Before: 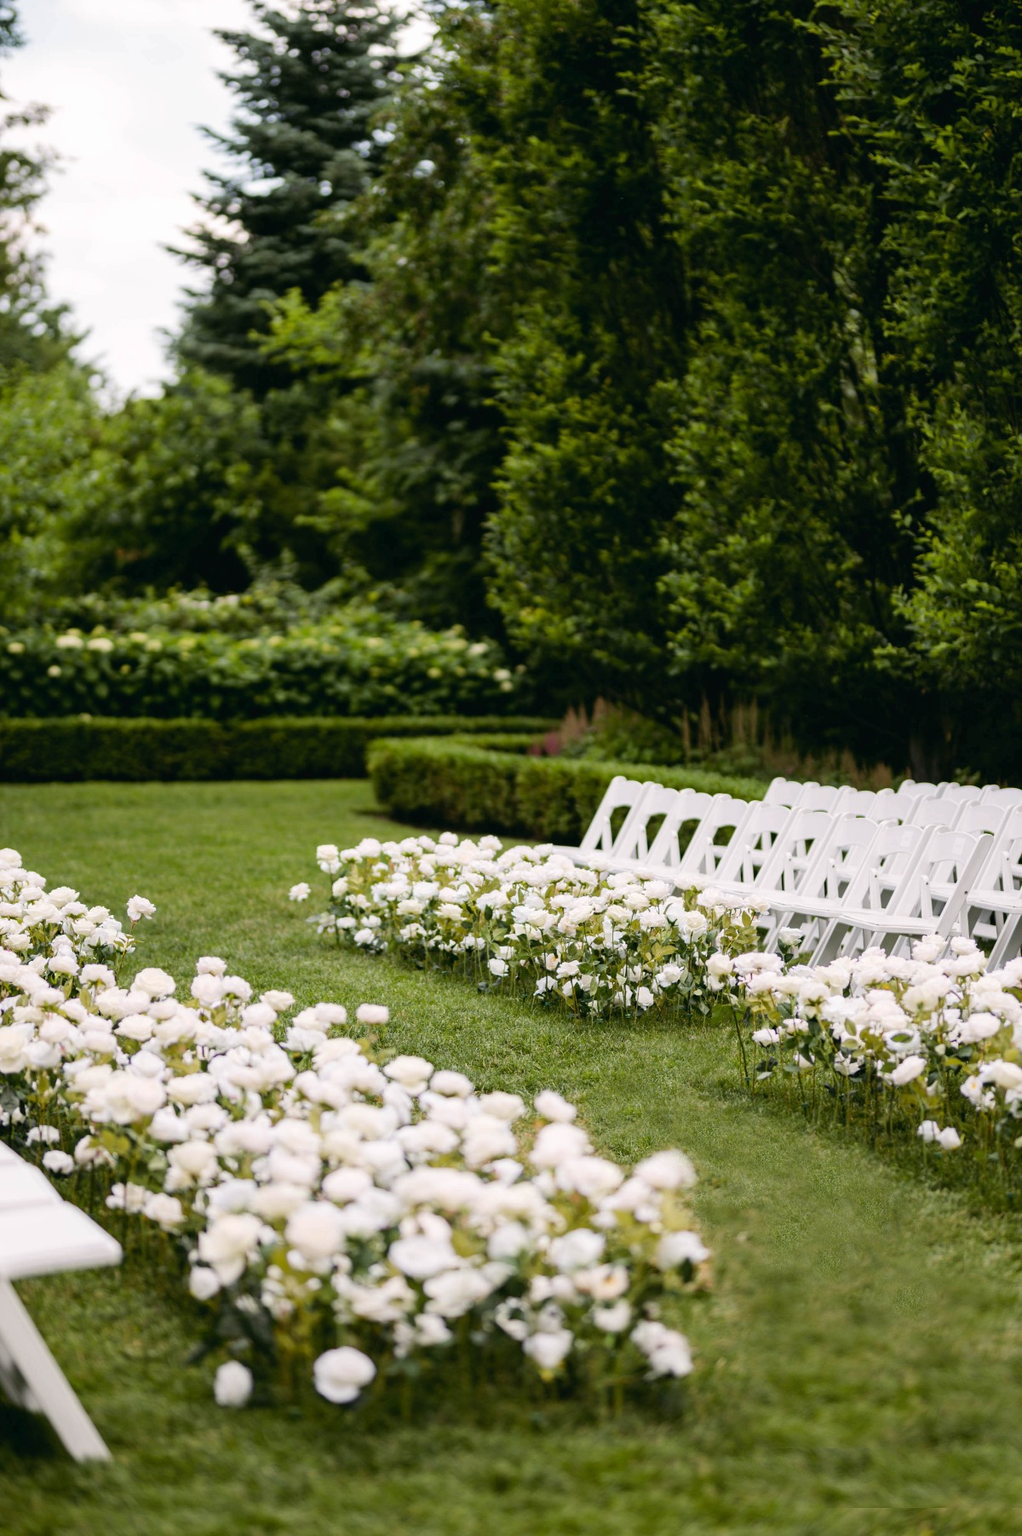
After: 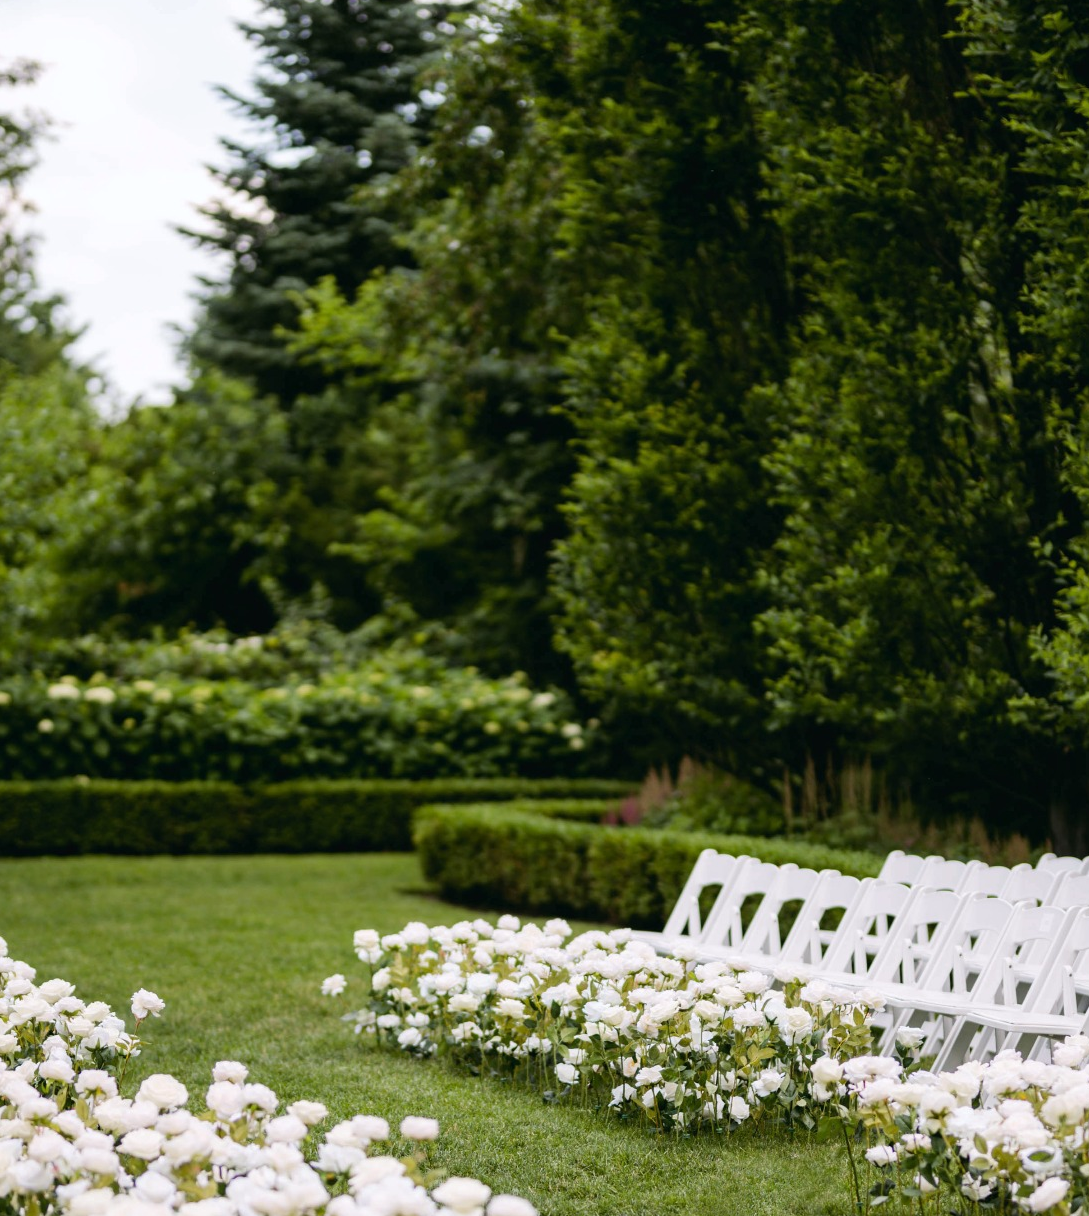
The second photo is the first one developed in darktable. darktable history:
crop: left 1.509%, top 3.452%, right 7.696%, bottom 28.452%
white balance: red 0.988, blue 1.017
